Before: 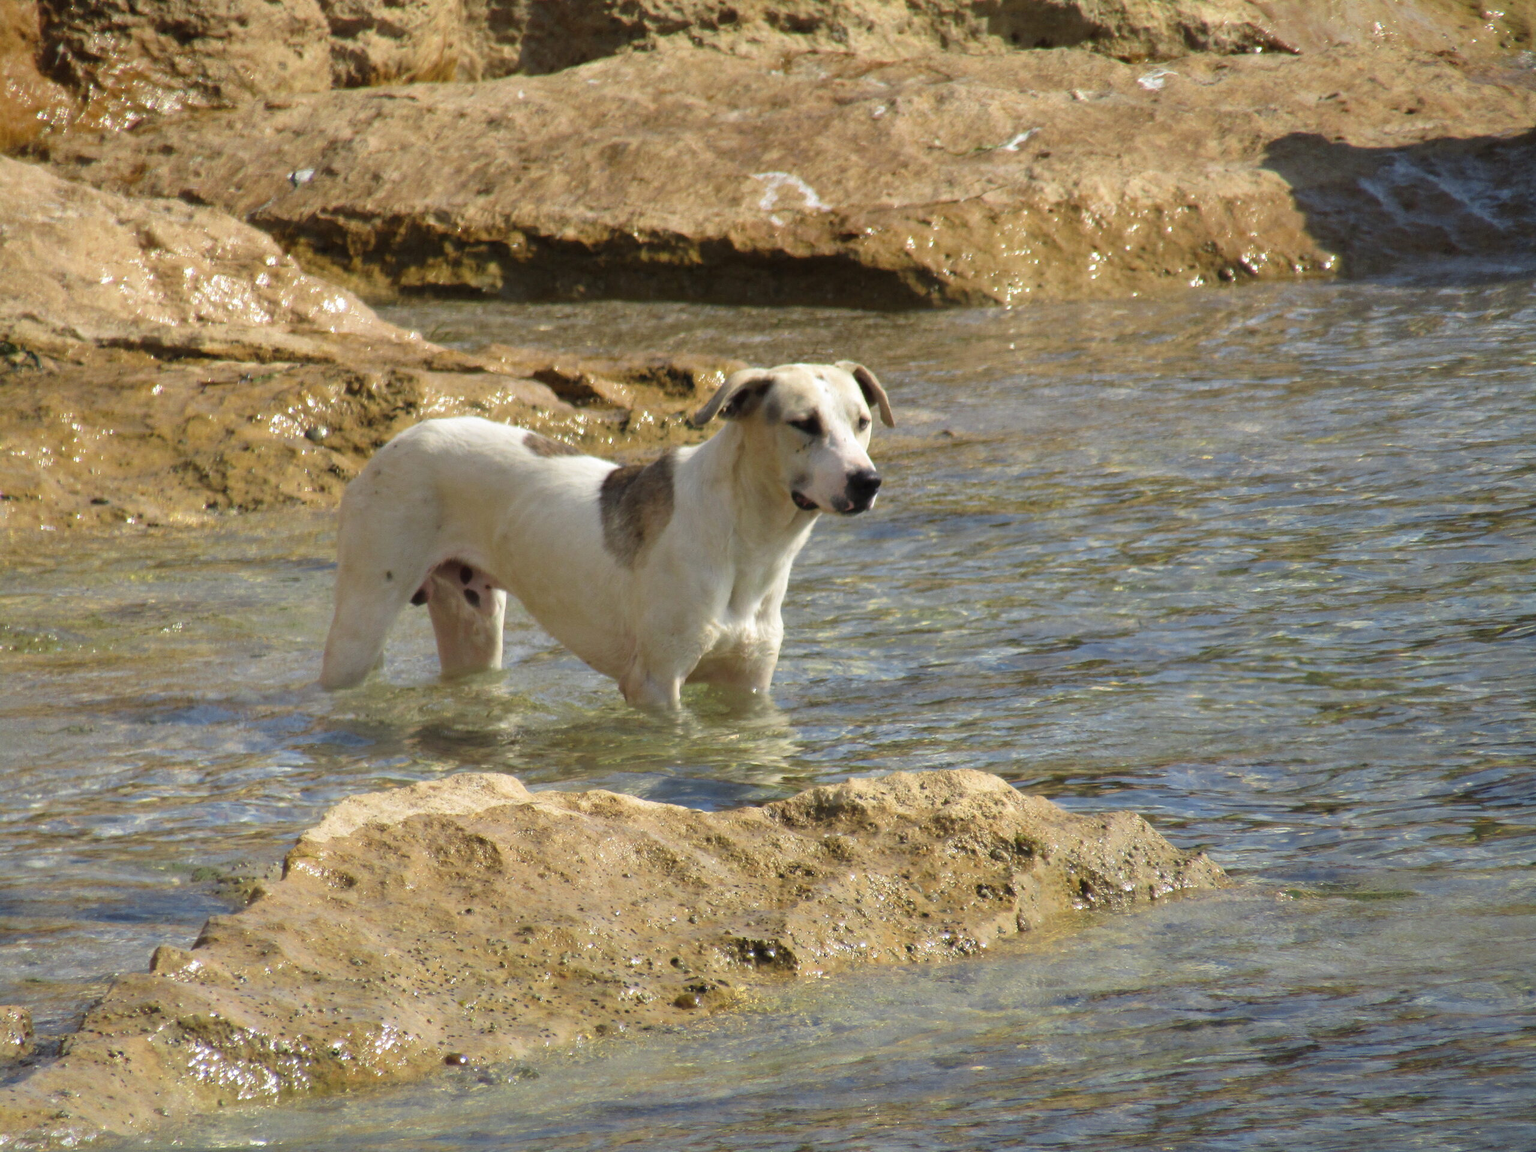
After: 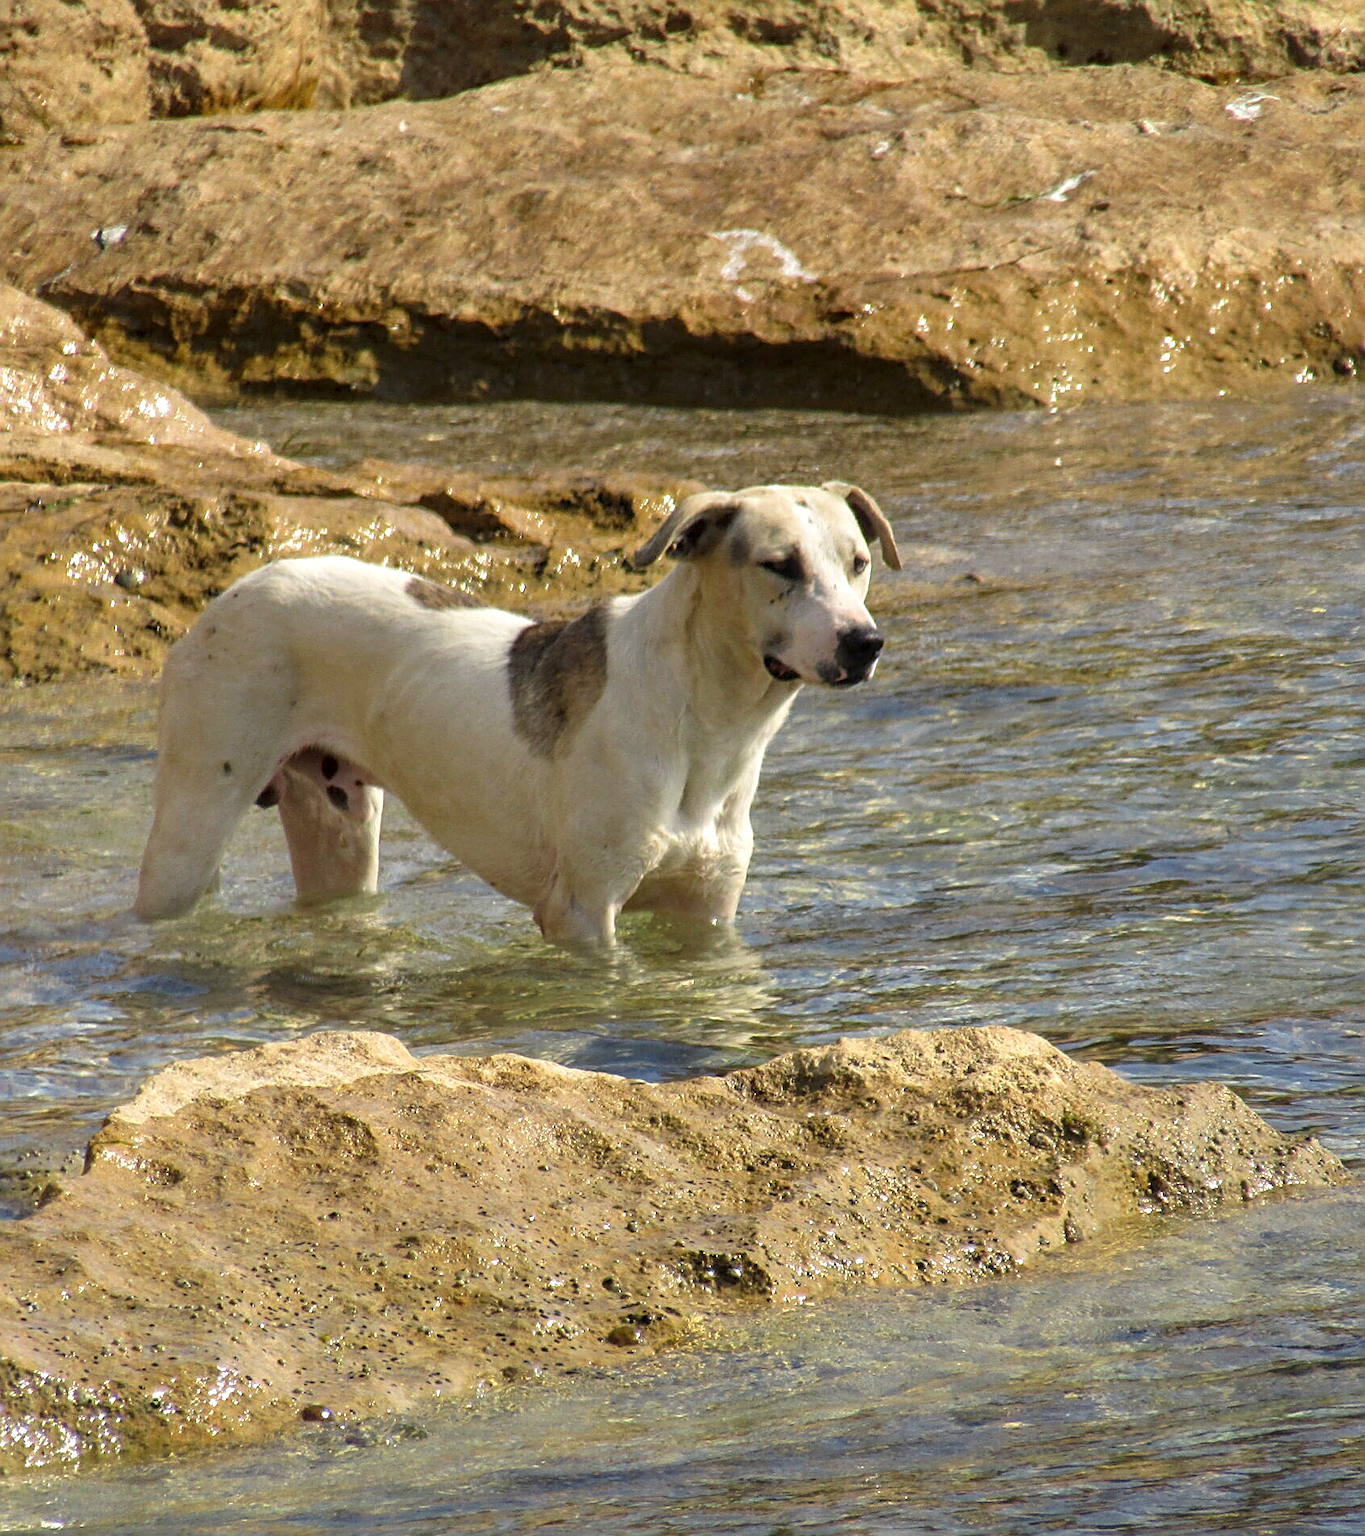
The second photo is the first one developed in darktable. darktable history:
sharpen: radius 2.584, amount 0.688
color correction: highlights a* 0.816, highlights b* 2.78, saturation 1.1
local contrast: on, module defaults
crop and rotate: left 14.292%, right 19.041%
